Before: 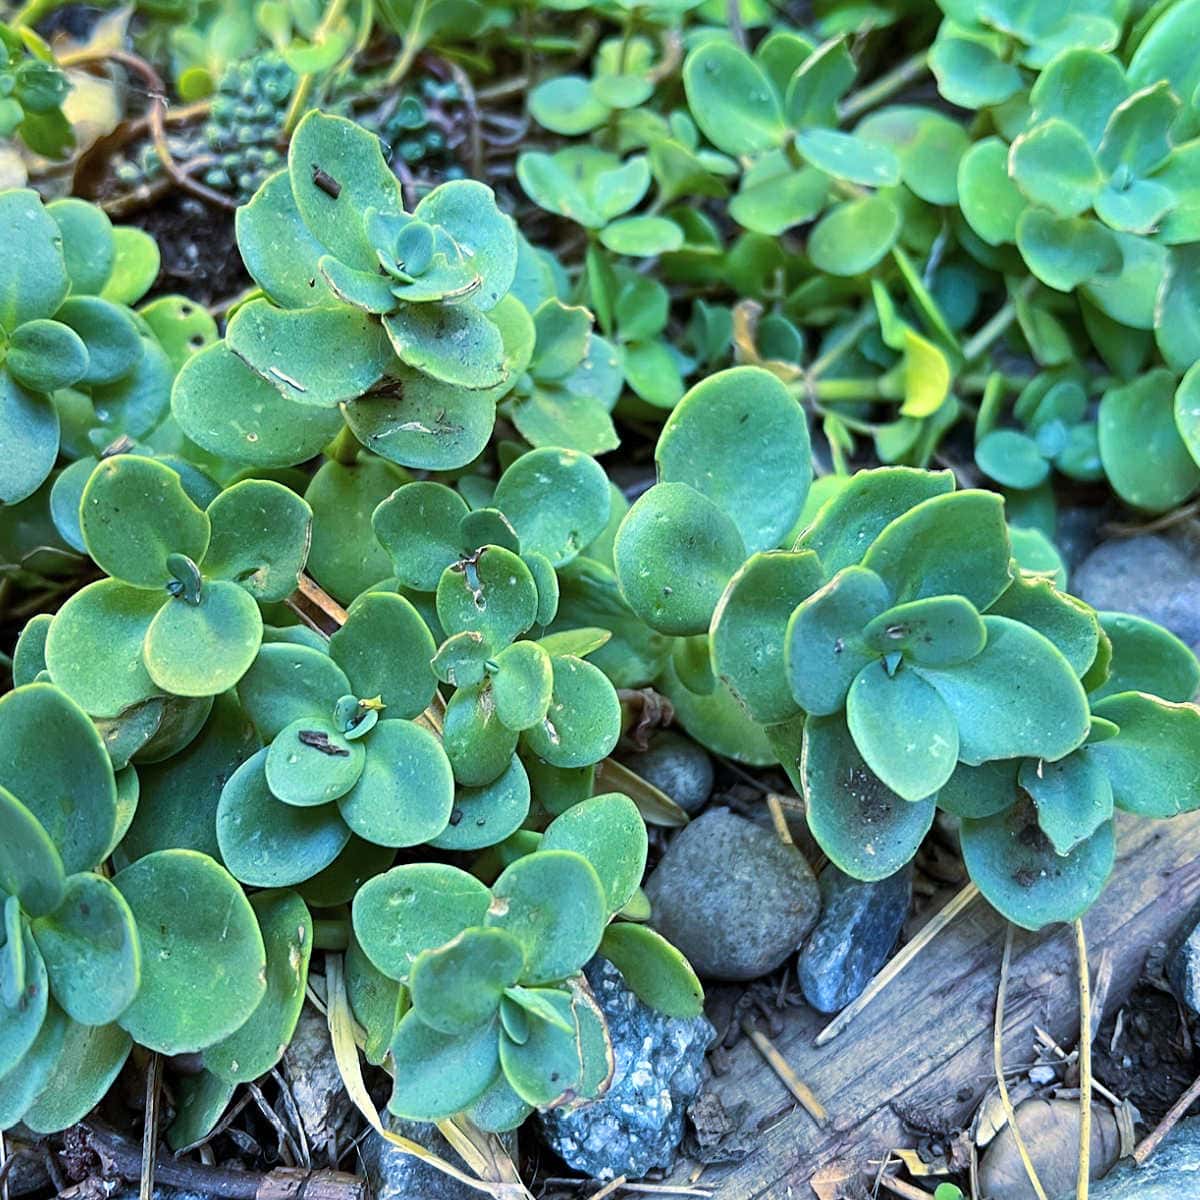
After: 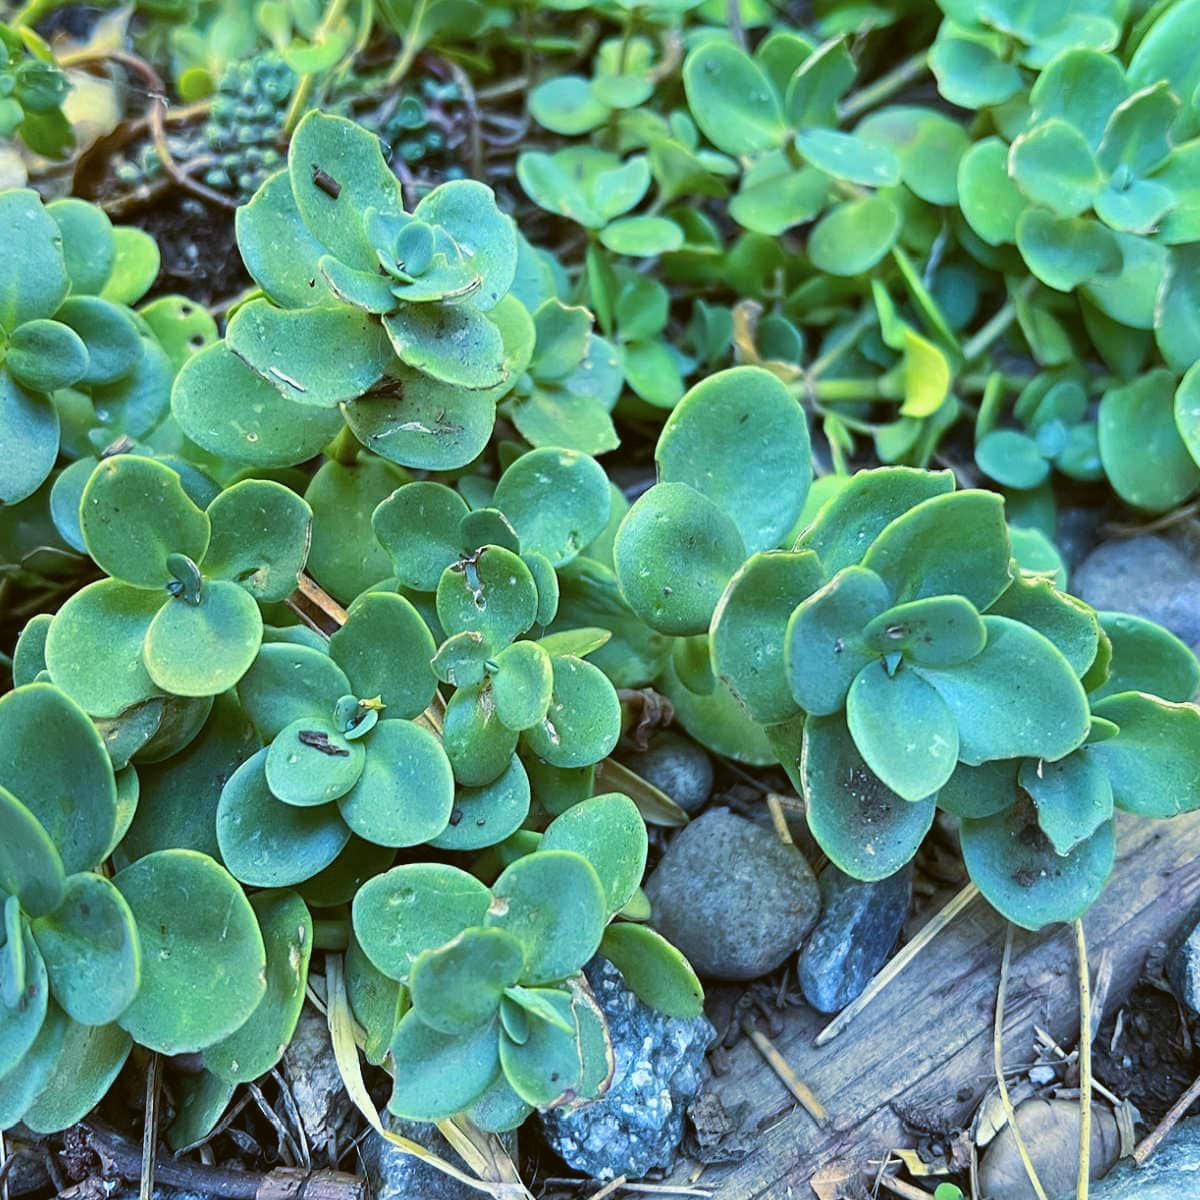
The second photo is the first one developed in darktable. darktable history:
color balance: lift [1.004, 1.002, 1.002, 0.998], gamma [1, 1.007, 1.002, 0.993], gain [1, 0.977, 1.013, 1.023], contrast -3.64%
white balance: red 0.986, blue 1.01
